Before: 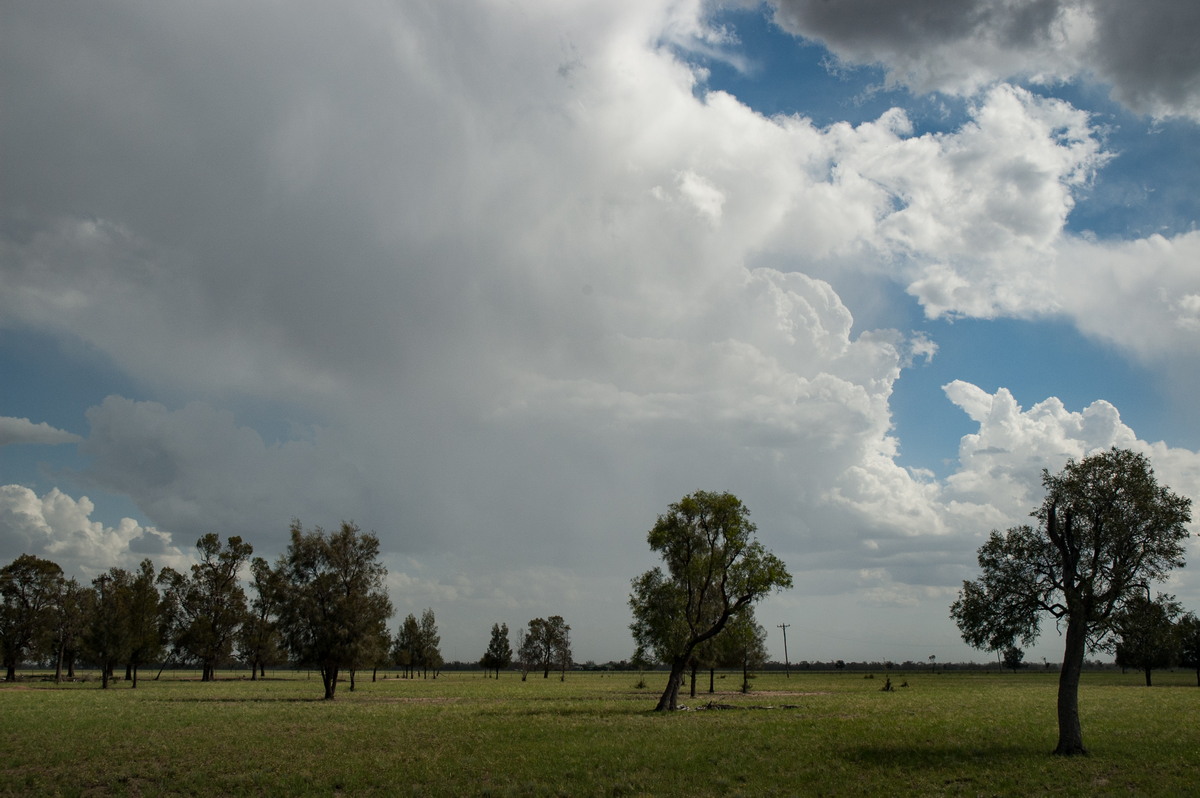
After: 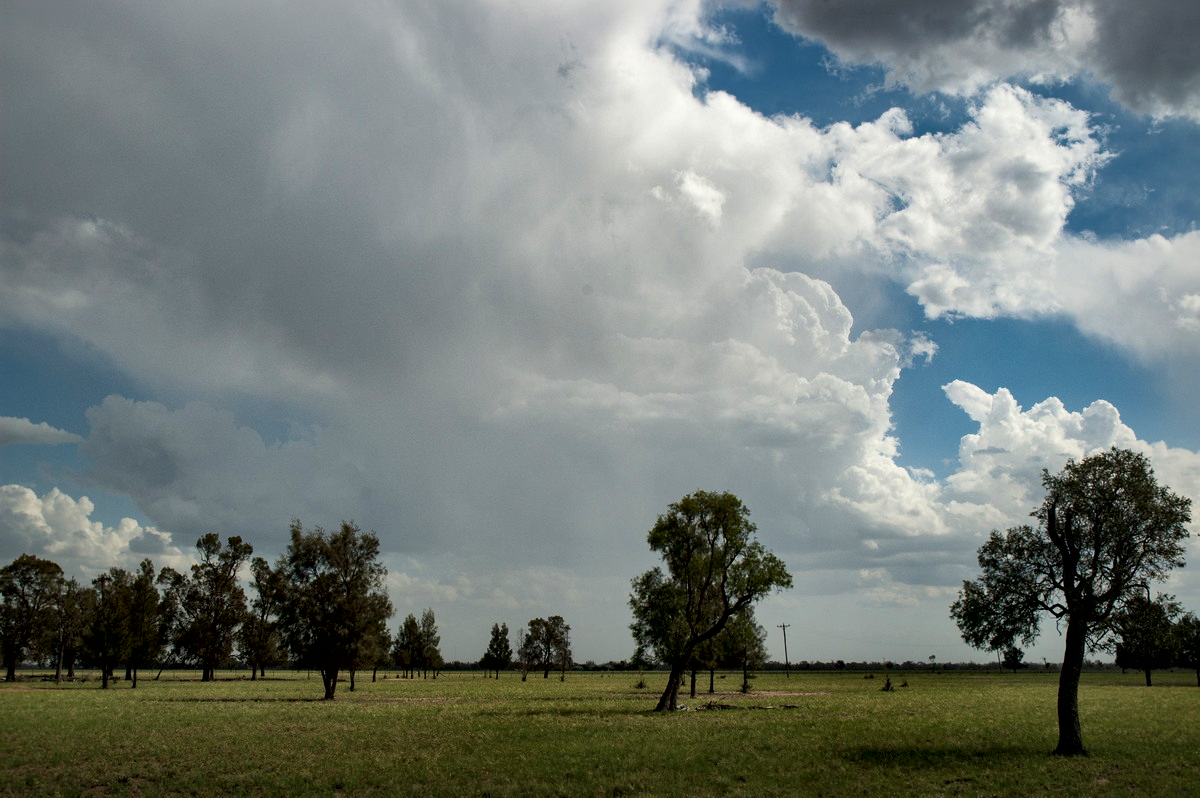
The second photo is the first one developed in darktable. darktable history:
velvia: on, module defaults
local contrast: mode bilateral grid, contrast 25, coarseness 61, detail 152%, midtone range 0.2
